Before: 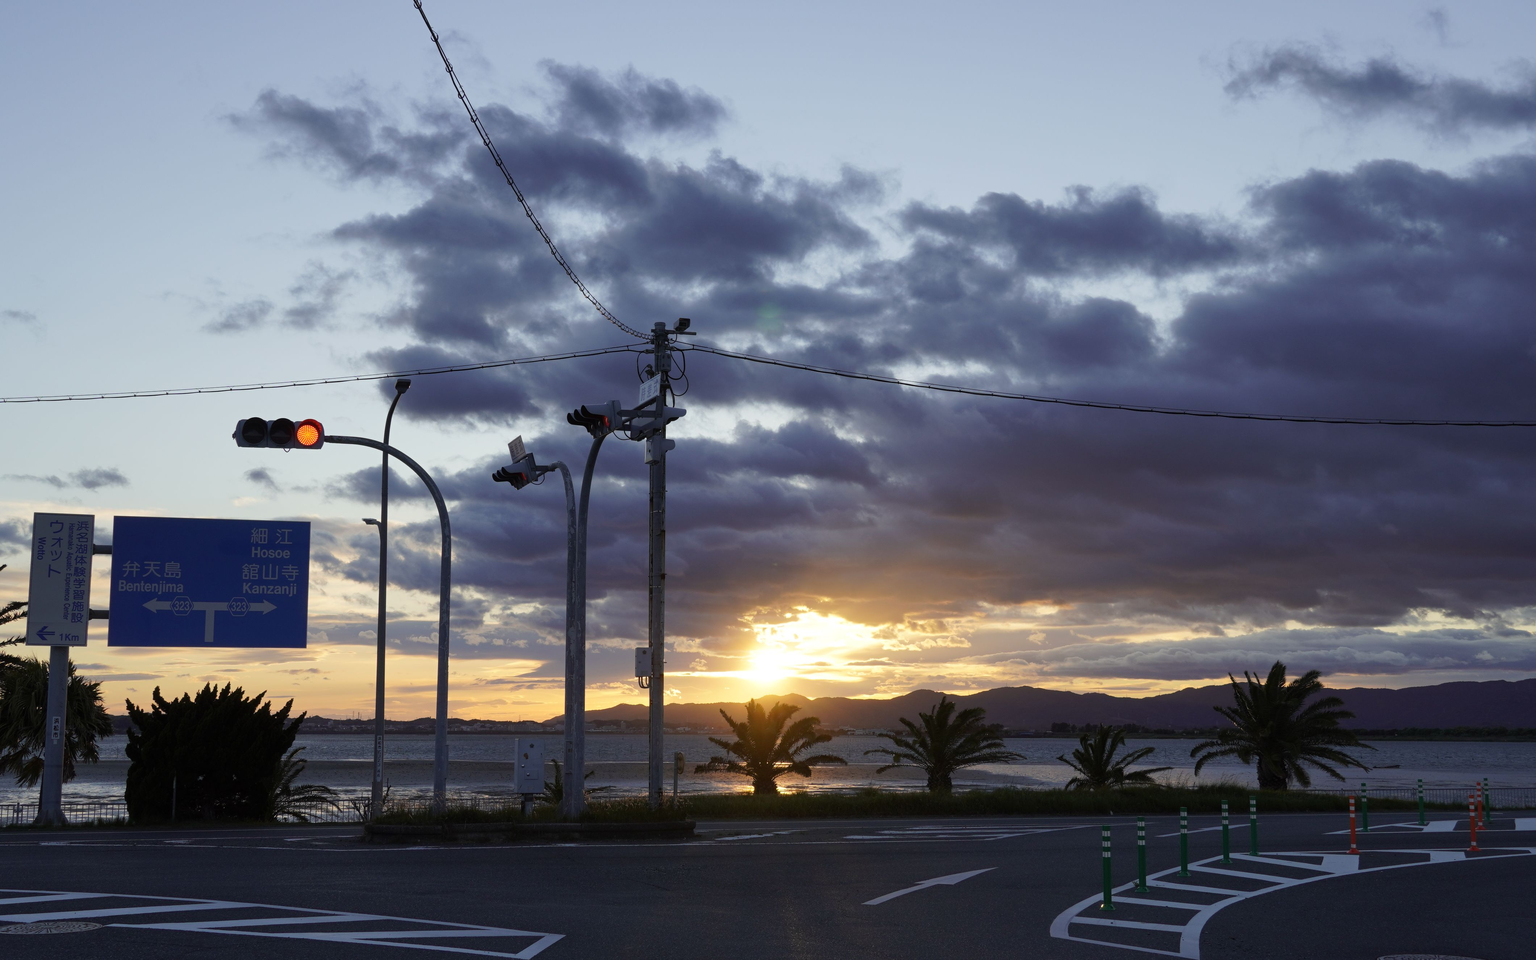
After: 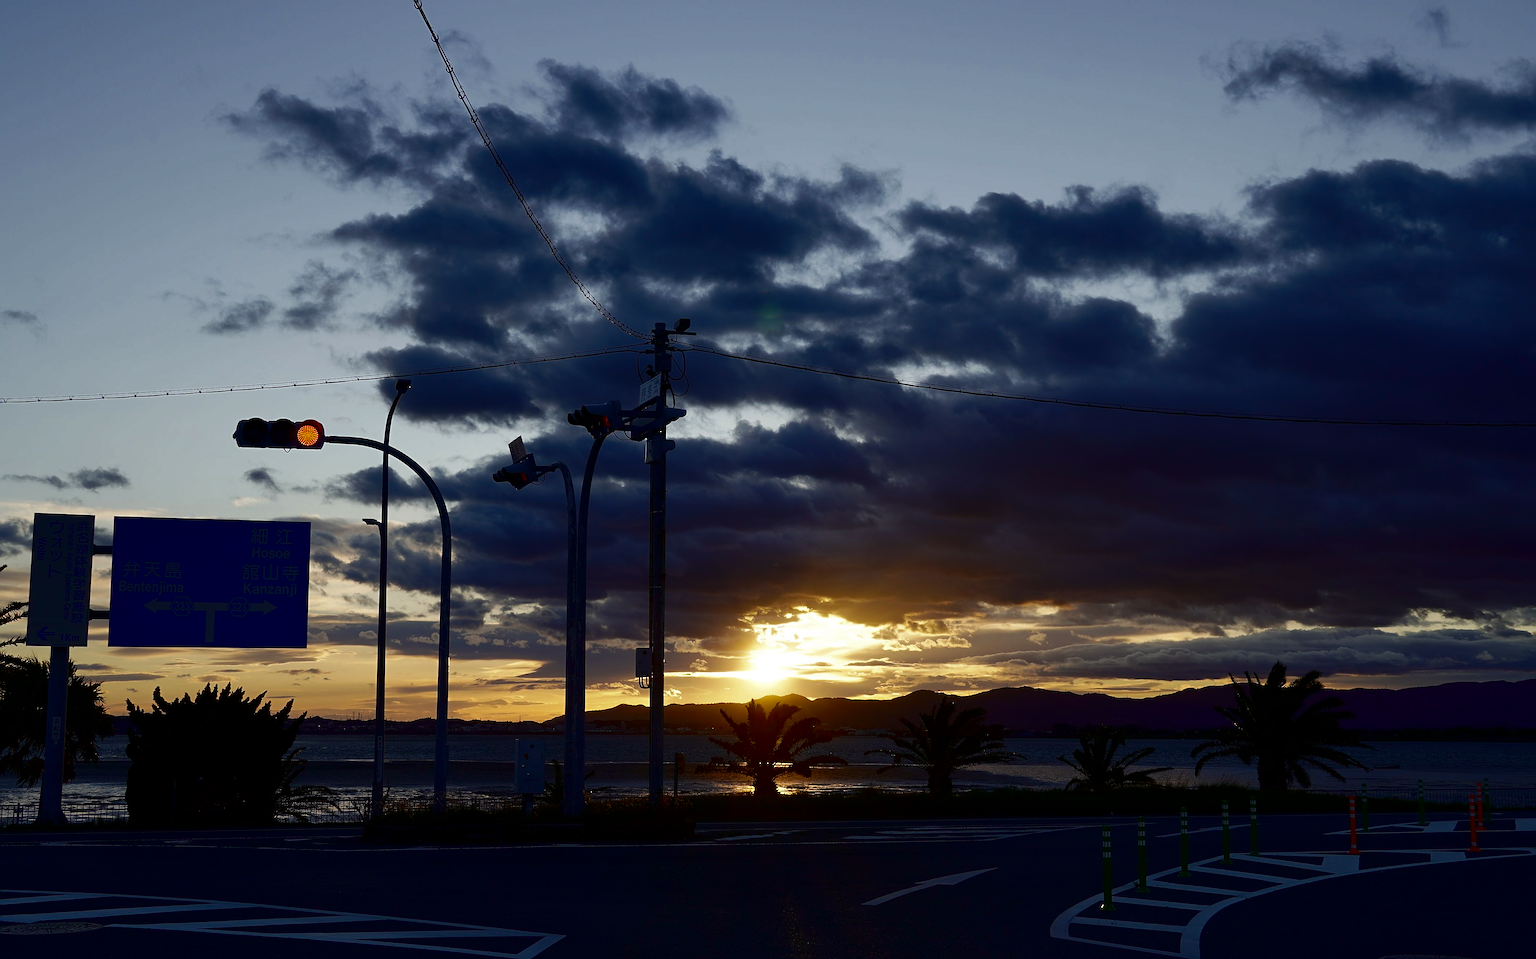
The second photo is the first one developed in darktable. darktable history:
contrast brightness saturation: contrast 0.091, brightness -0.593, saturation 0.168
sharpen: amount 0.495
